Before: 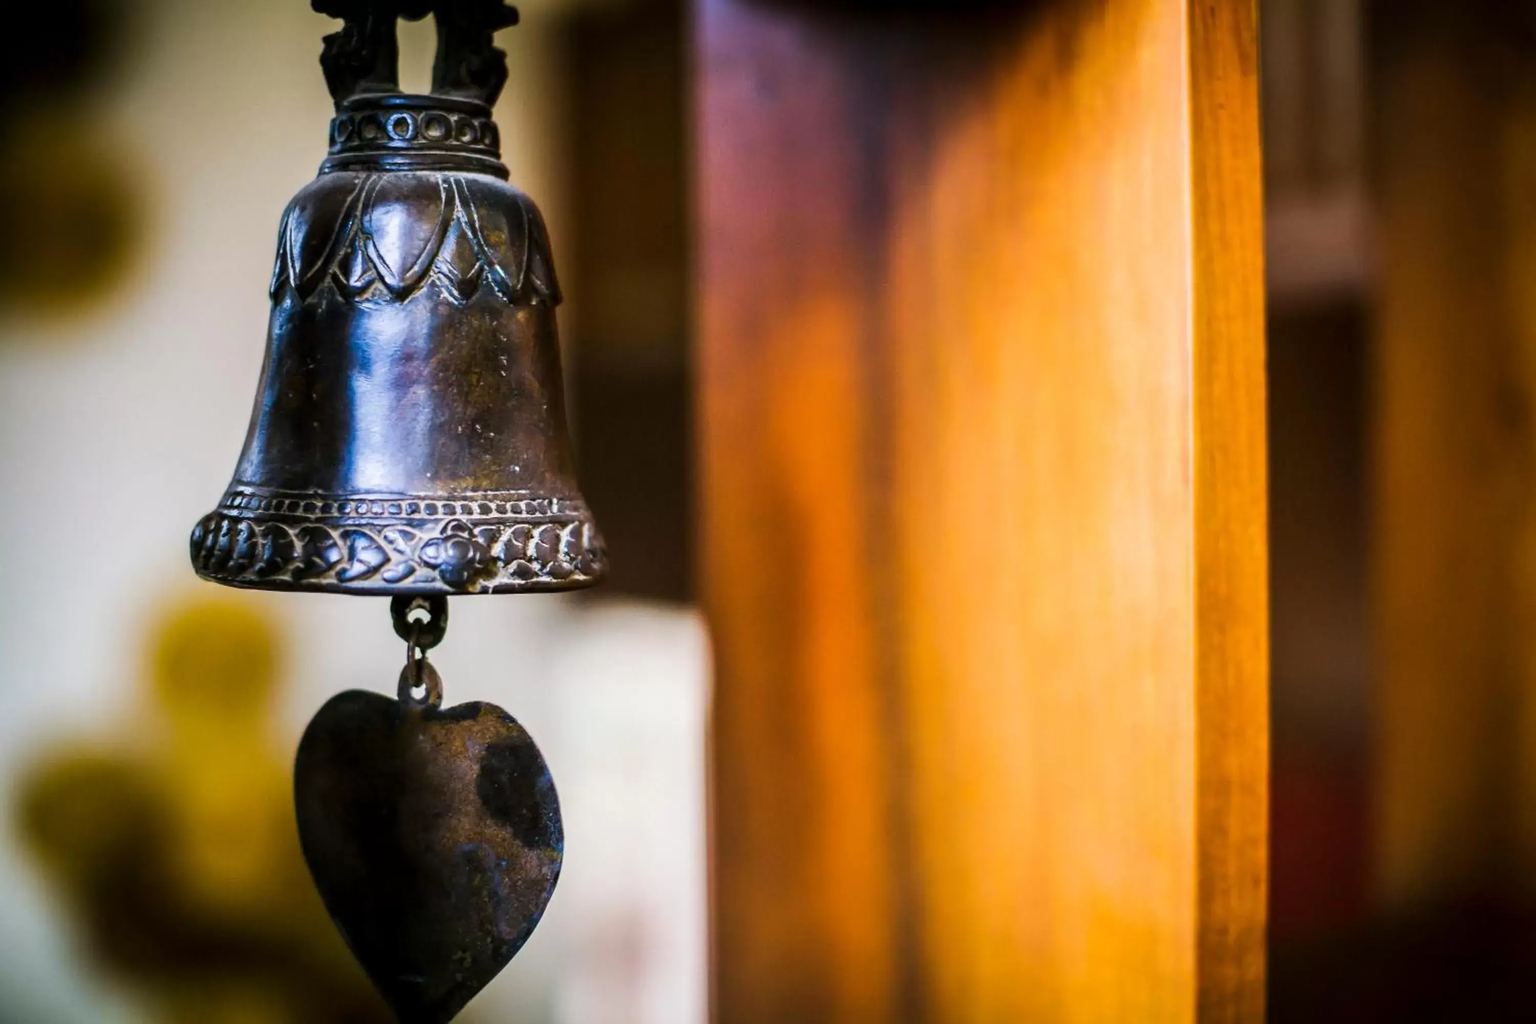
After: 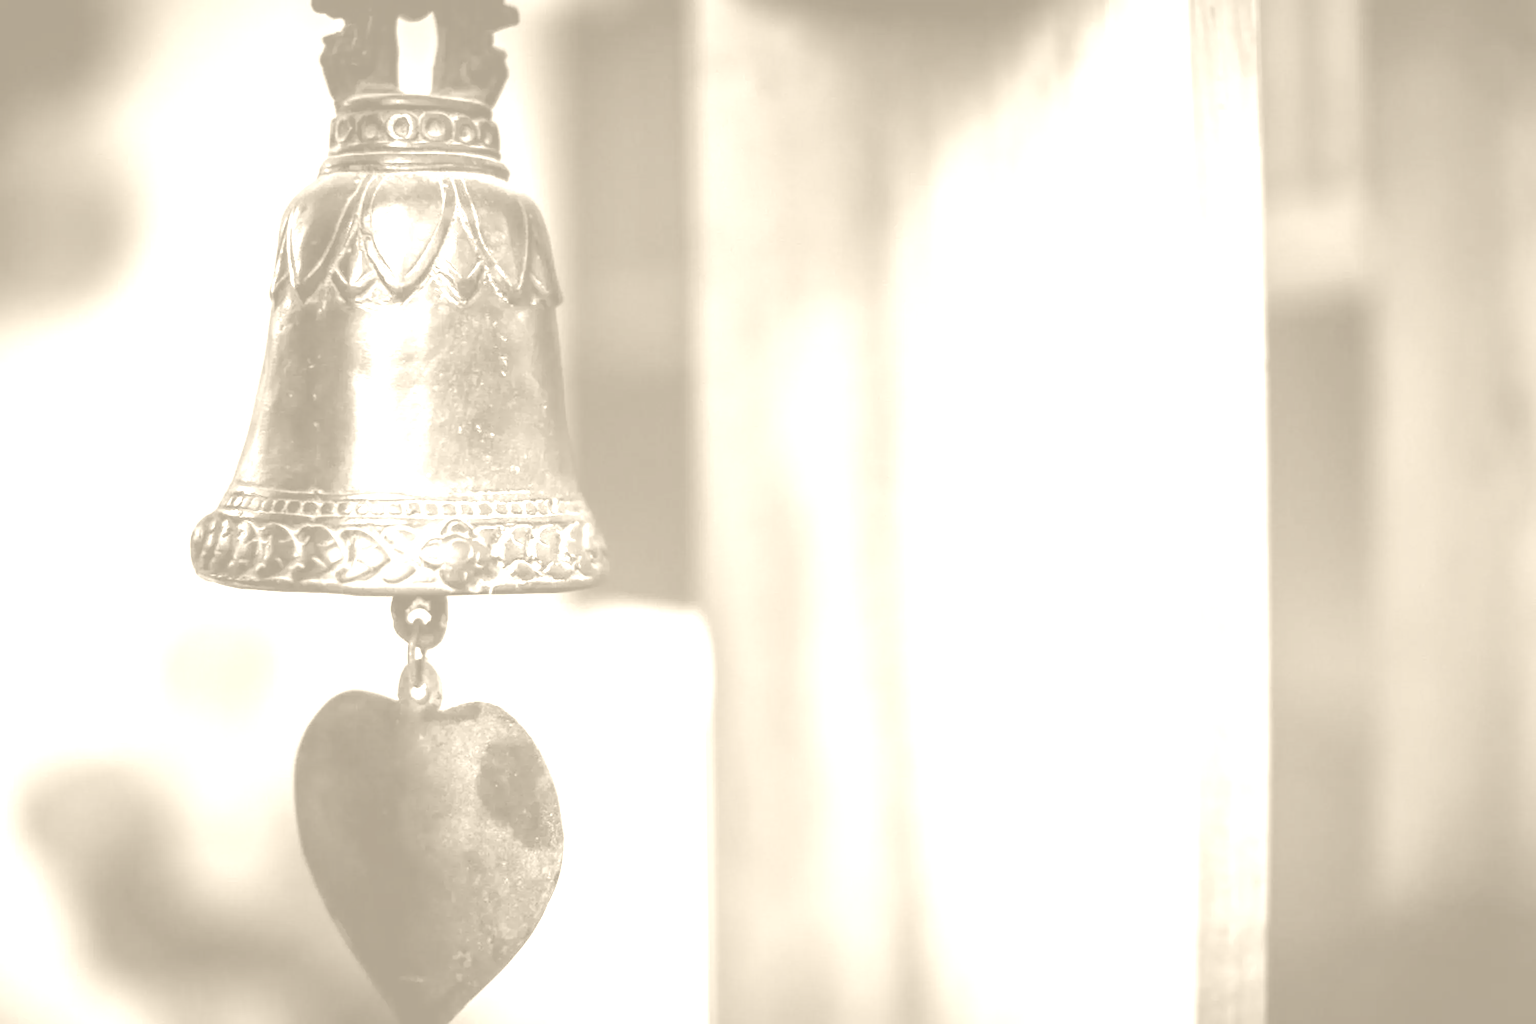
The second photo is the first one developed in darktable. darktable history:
white balance: red 1.029, blue 0.92
colorize: hue 36°, saturation 71%, lightness 80.79%
exposure: black level correction 0, exposure 1 EV, compensate exposure bias true, compensate highlight preservation false
